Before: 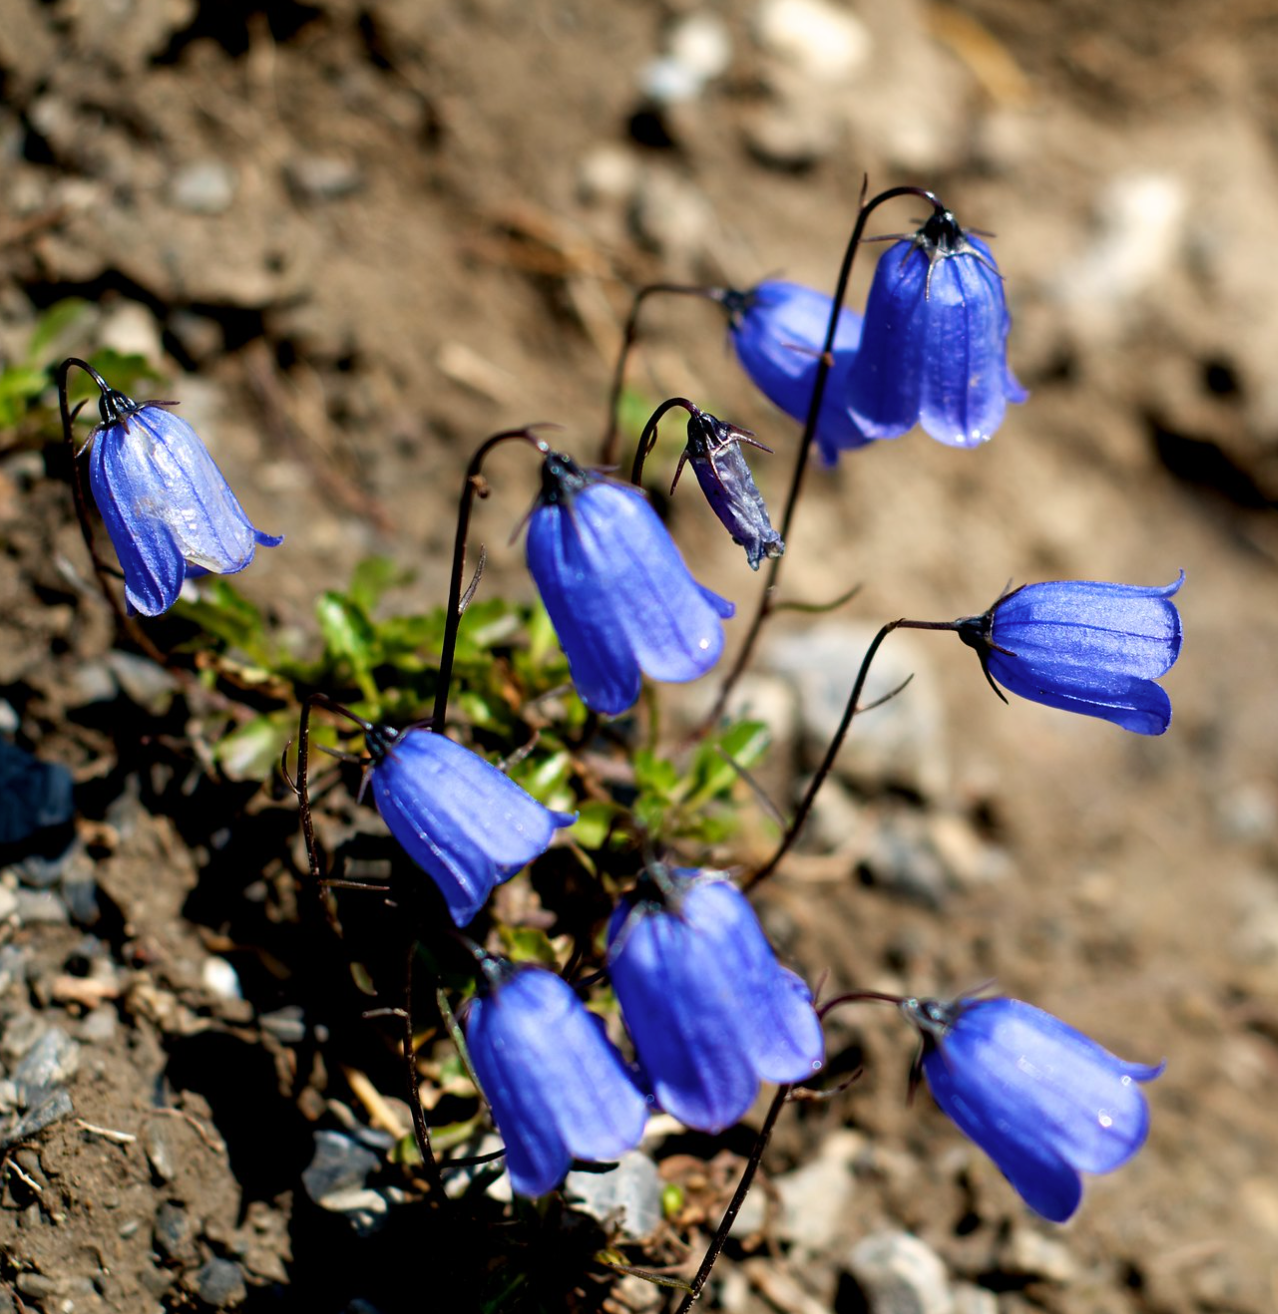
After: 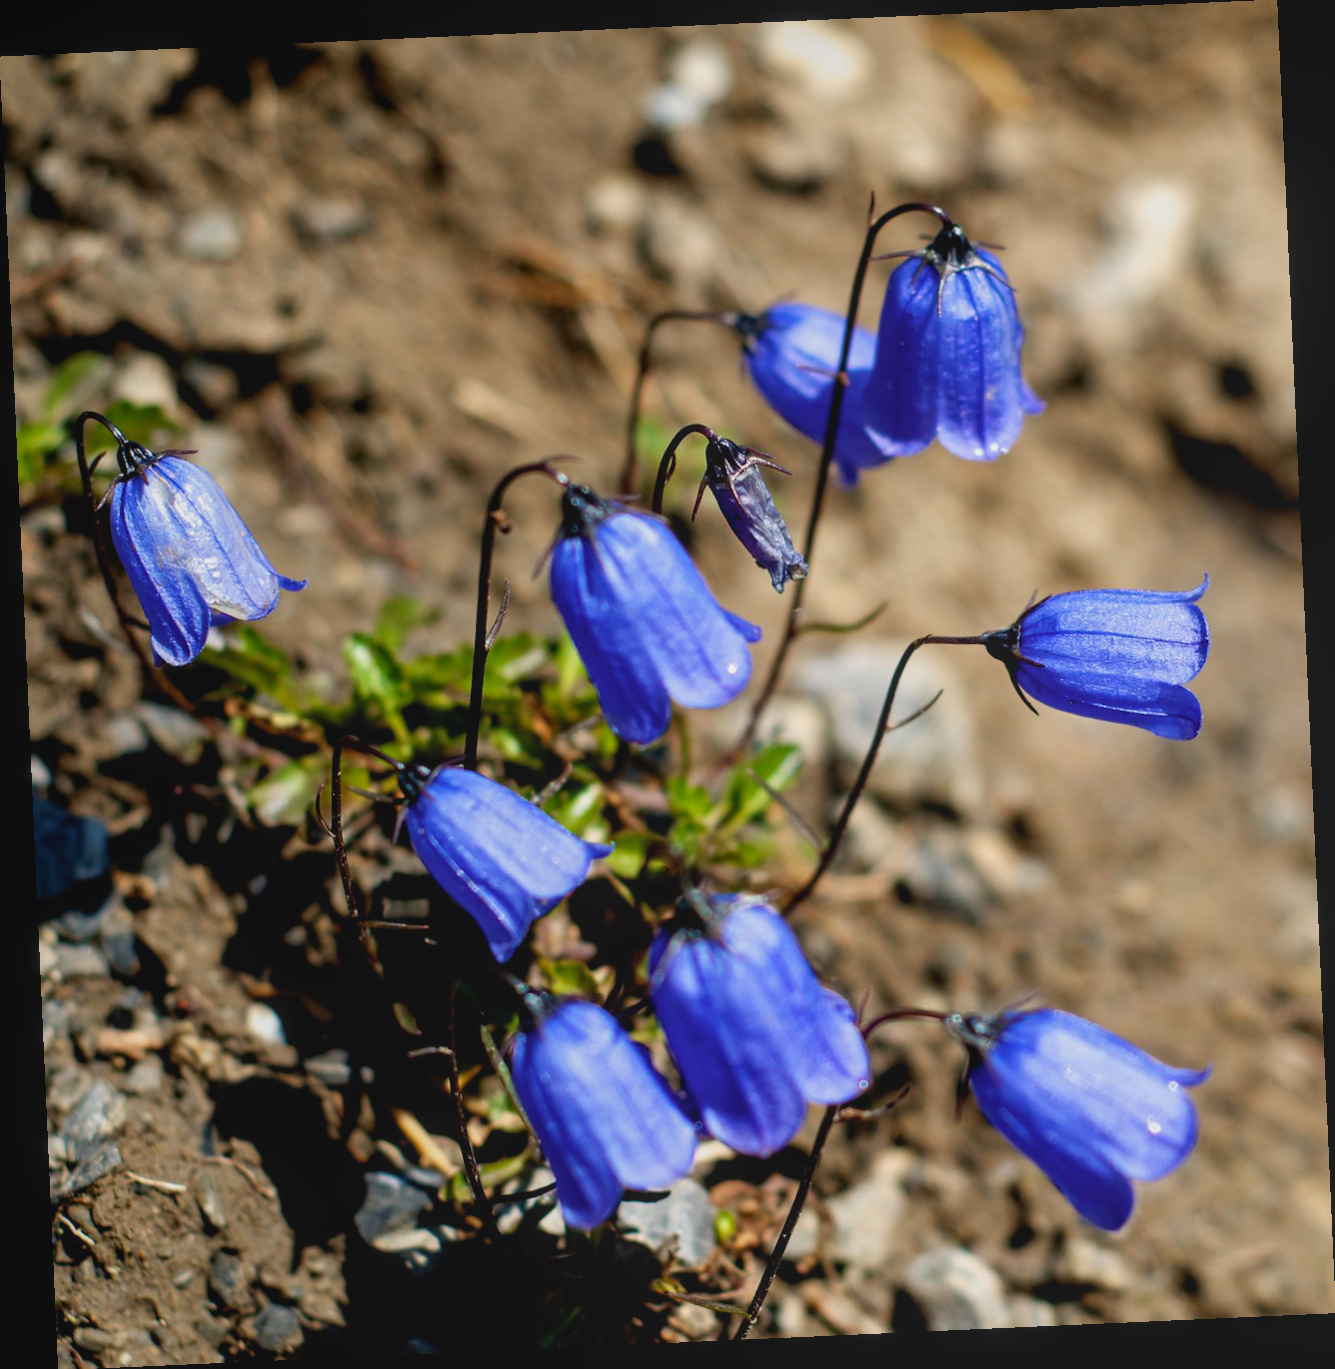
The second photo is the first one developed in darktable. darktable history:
rotate and perspective: rotation -2.56°, automatic cropping off
local contrast: highlights 48%, shadows 0%, detail 100%
